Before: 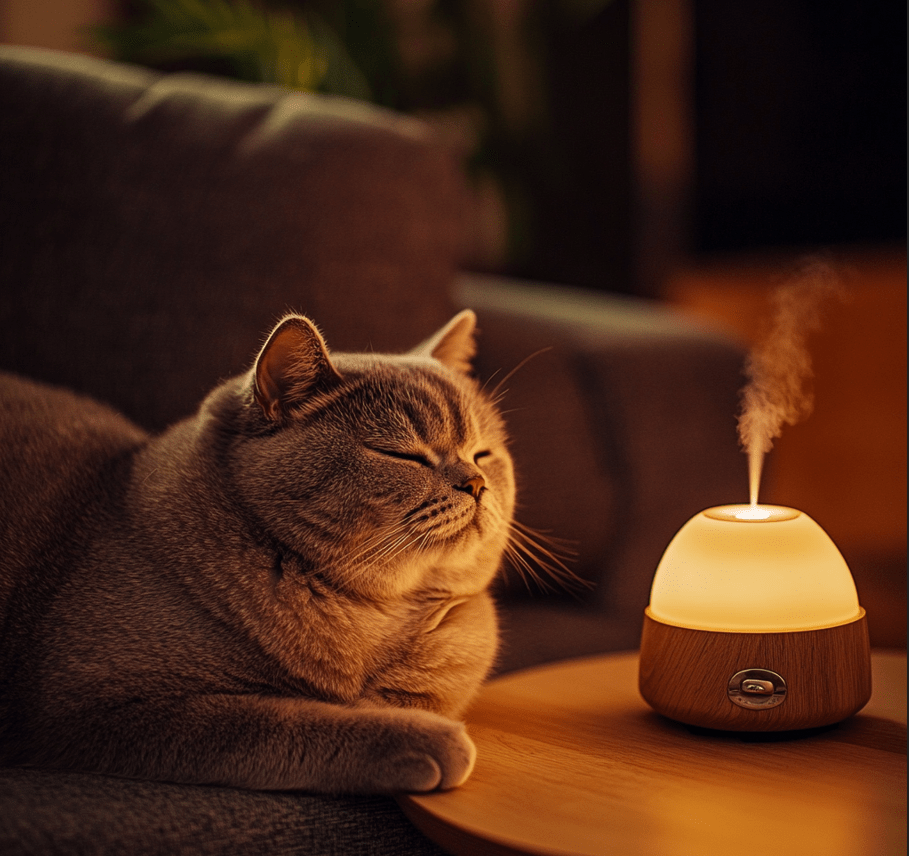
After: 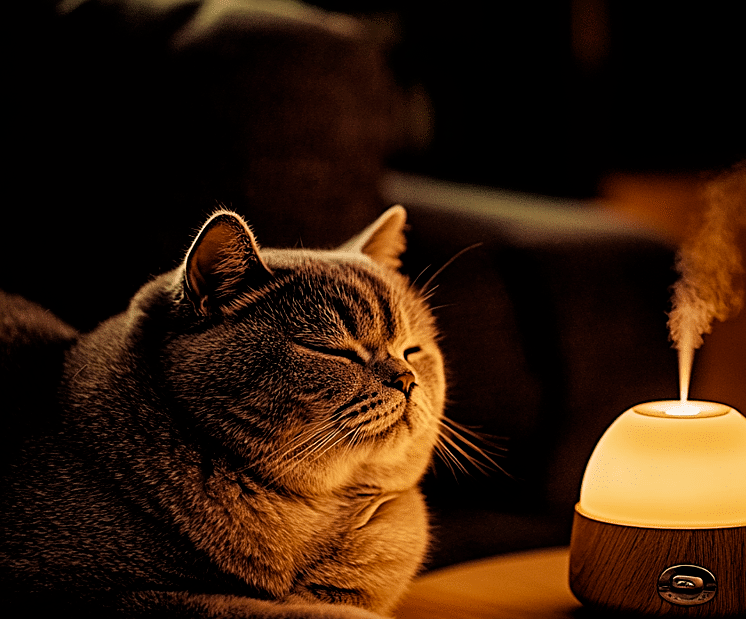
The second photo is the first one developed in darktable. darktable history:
sharpen: on, module defaults
filmic rgb: black relative exposure -3.68 EV, white relative exposure 2.76 EV, dynamic range scaling -5.99%, hardness 3.05
crop: left 7.772%, top 12.238%, right 10.159%, bottom 15.424%
color balance rgb: global offset › luminance -0.47%, perceptual saturation grading › global saturation 0.231%, perceptual saturation grading › mid-tones 11.519%, global vibrance 20%
tone equalizer: on, module defaults
